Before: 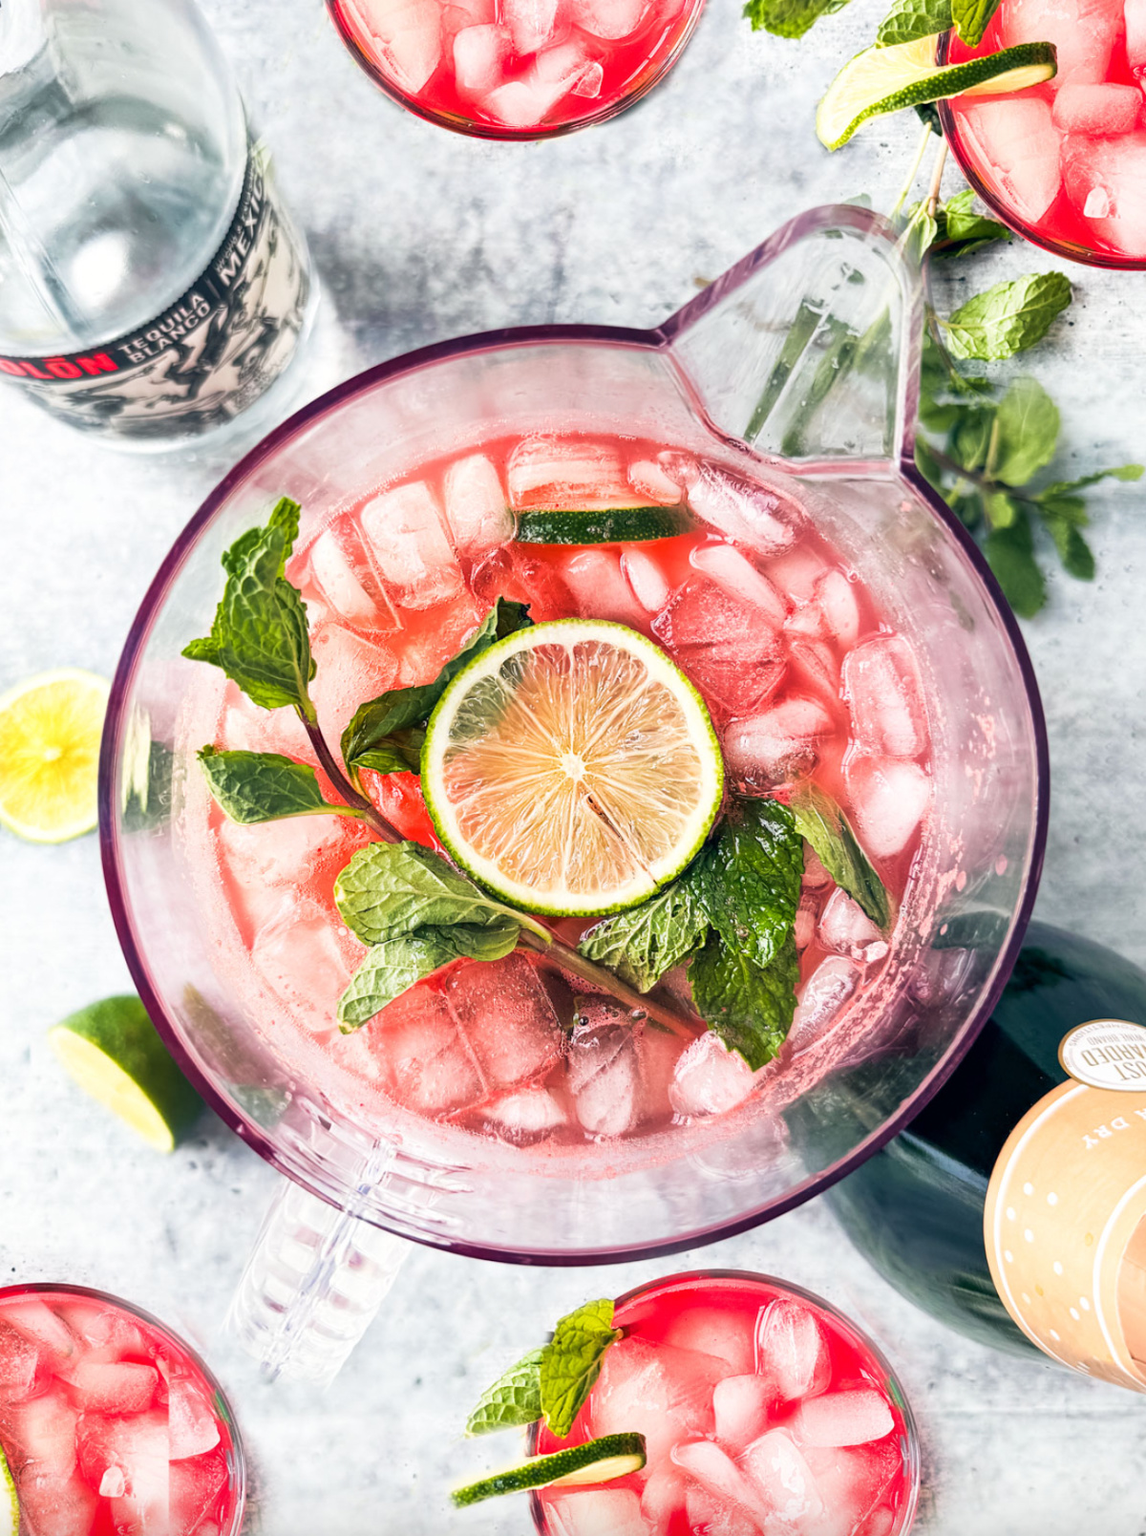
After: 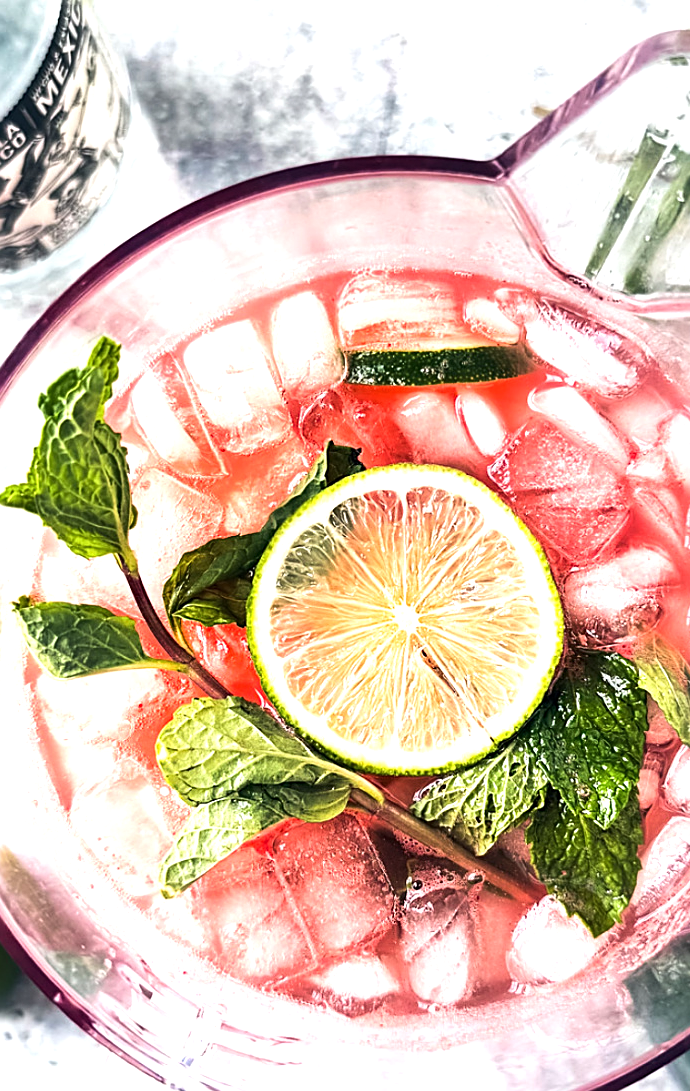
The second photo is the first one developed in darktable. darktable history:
crop: left 16.209%, top 11.502%, right 26.147%, bottom 20.606%
sharpen: on, module defaults
tone equalizer: -8 EV -0.746 EV, -7 EV -0.687 EV, -6 EV -0.607 EV, -5 EV -0.421 EV, -3 EV 0.374 EV, -2 EV 0.6 EV, -1 EV 0.686 EV, +0 EV 0.723 EV, edges refinement/feathering 500, mask exposure compensation -1.57 EV, preserve details no
